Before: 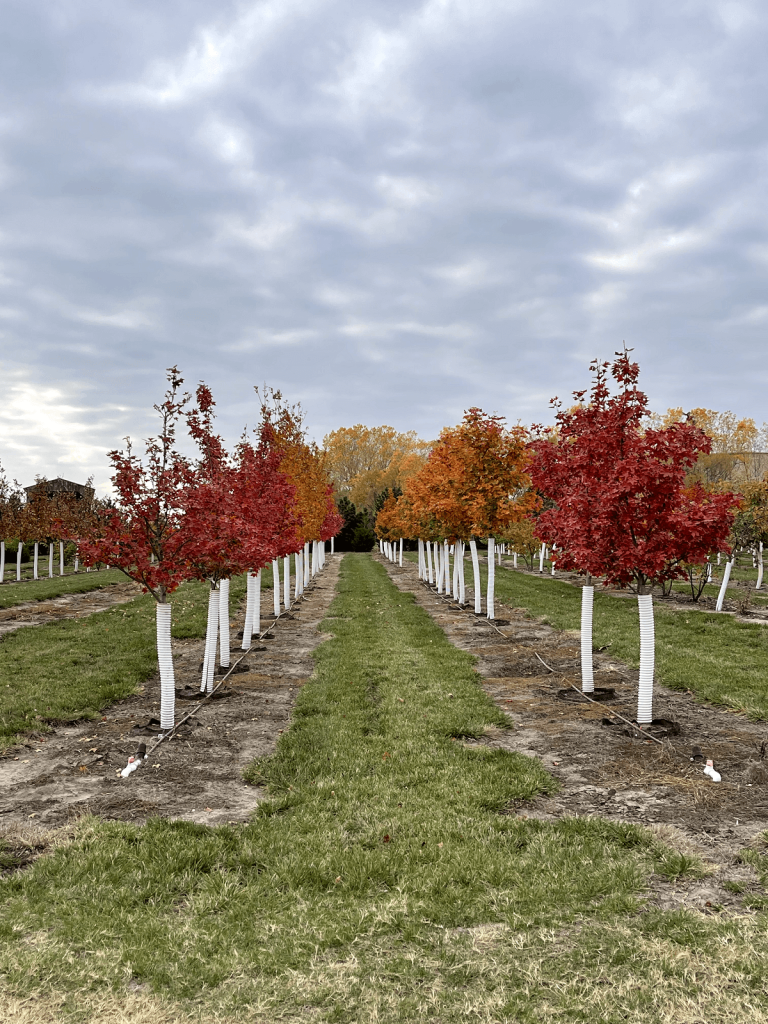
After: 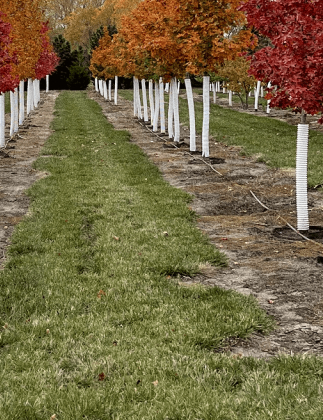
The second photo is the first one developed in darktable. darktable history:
grain: coarseness 0.47 ISO
crop: left 37.221%, top 45.169%, right 20.63%, bottom 13.777%
